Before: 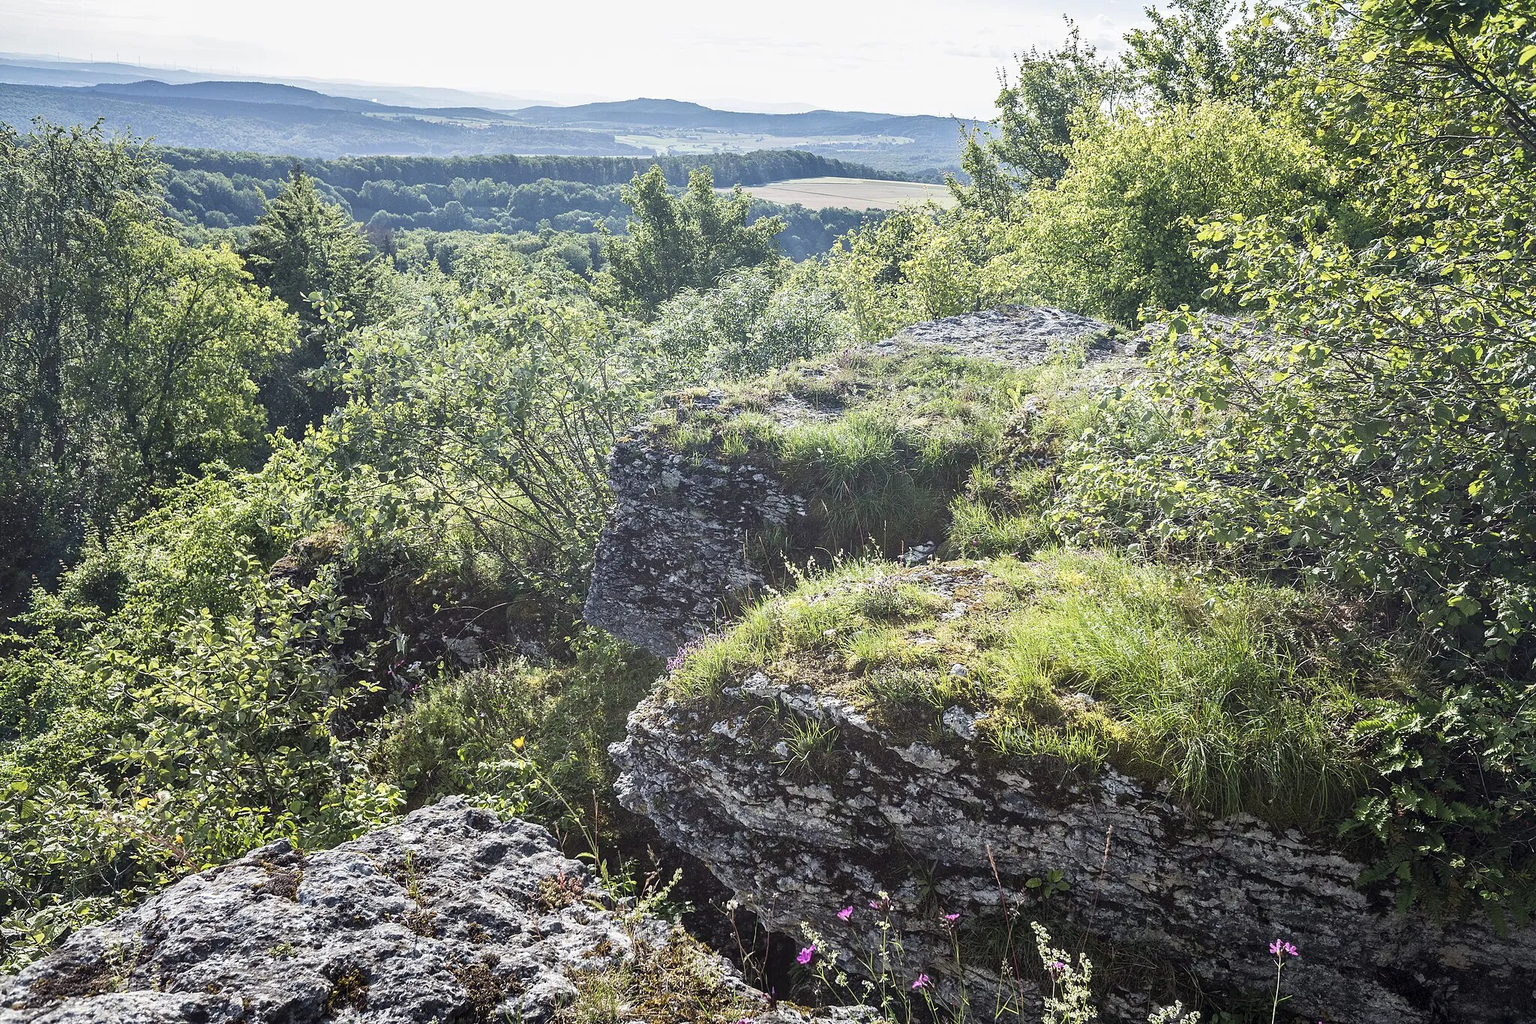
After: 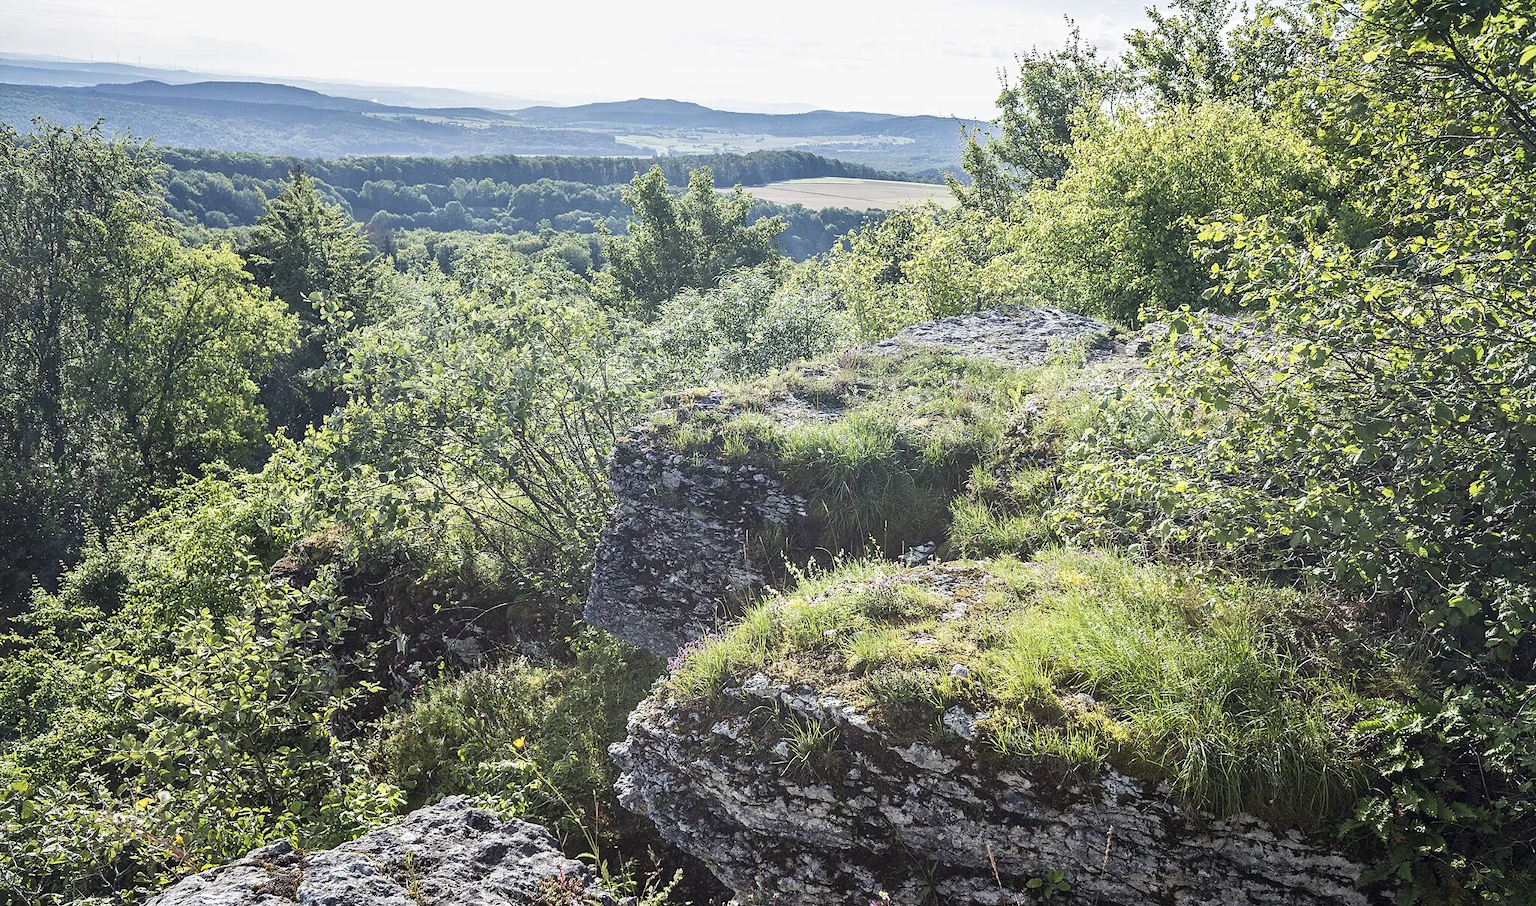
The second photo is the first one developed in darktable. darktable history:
crop and rotate: top 0%, bottom 11.434%
